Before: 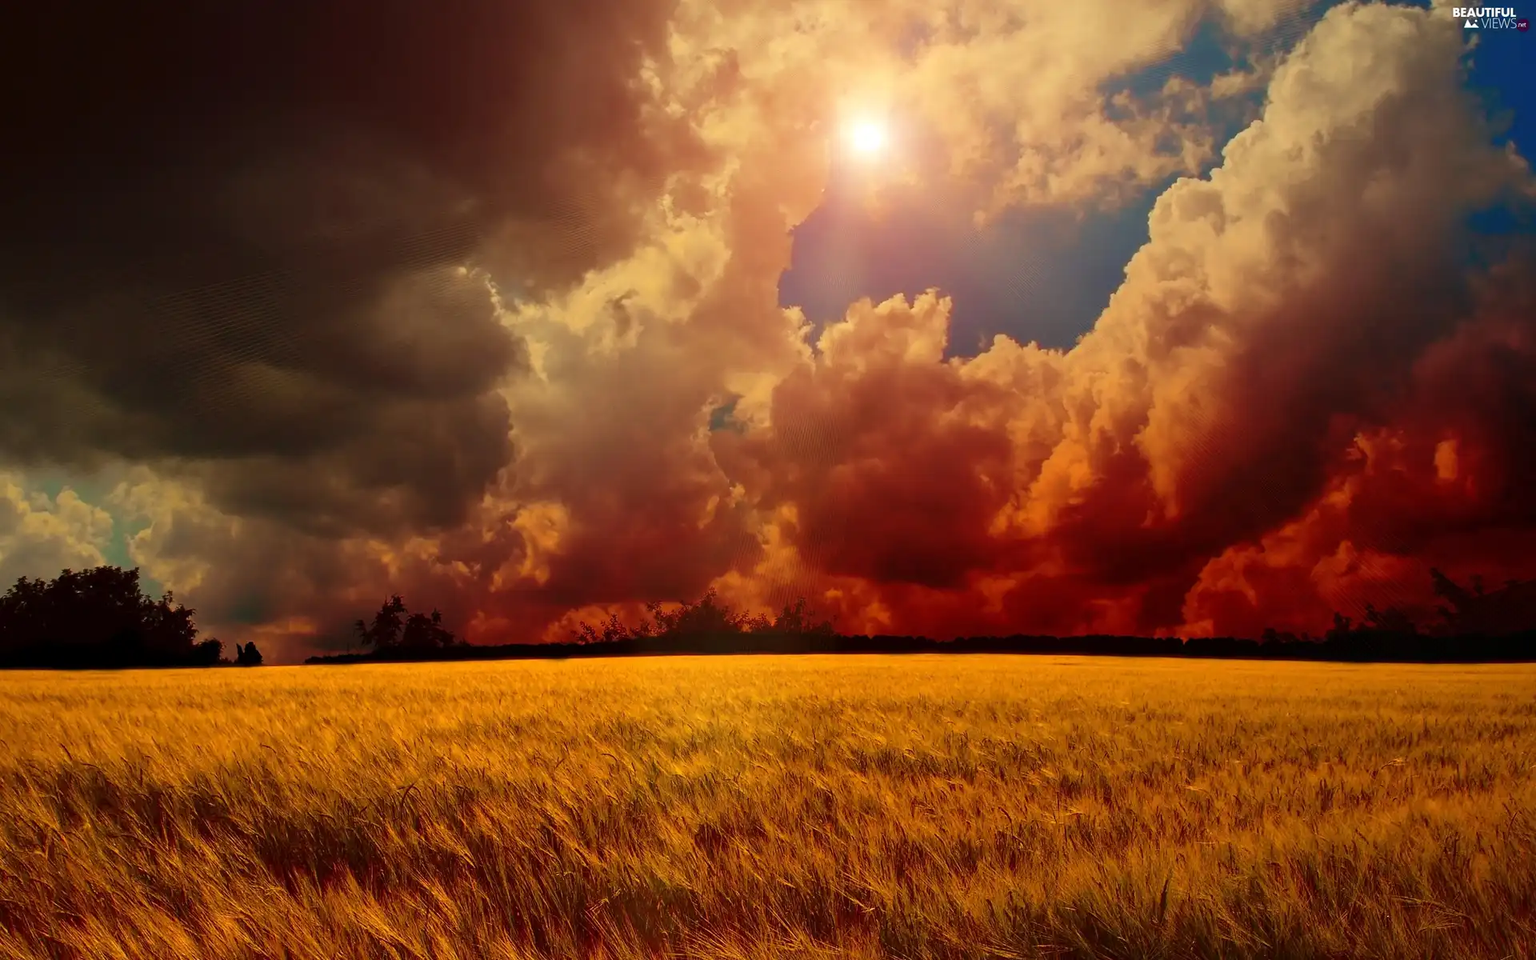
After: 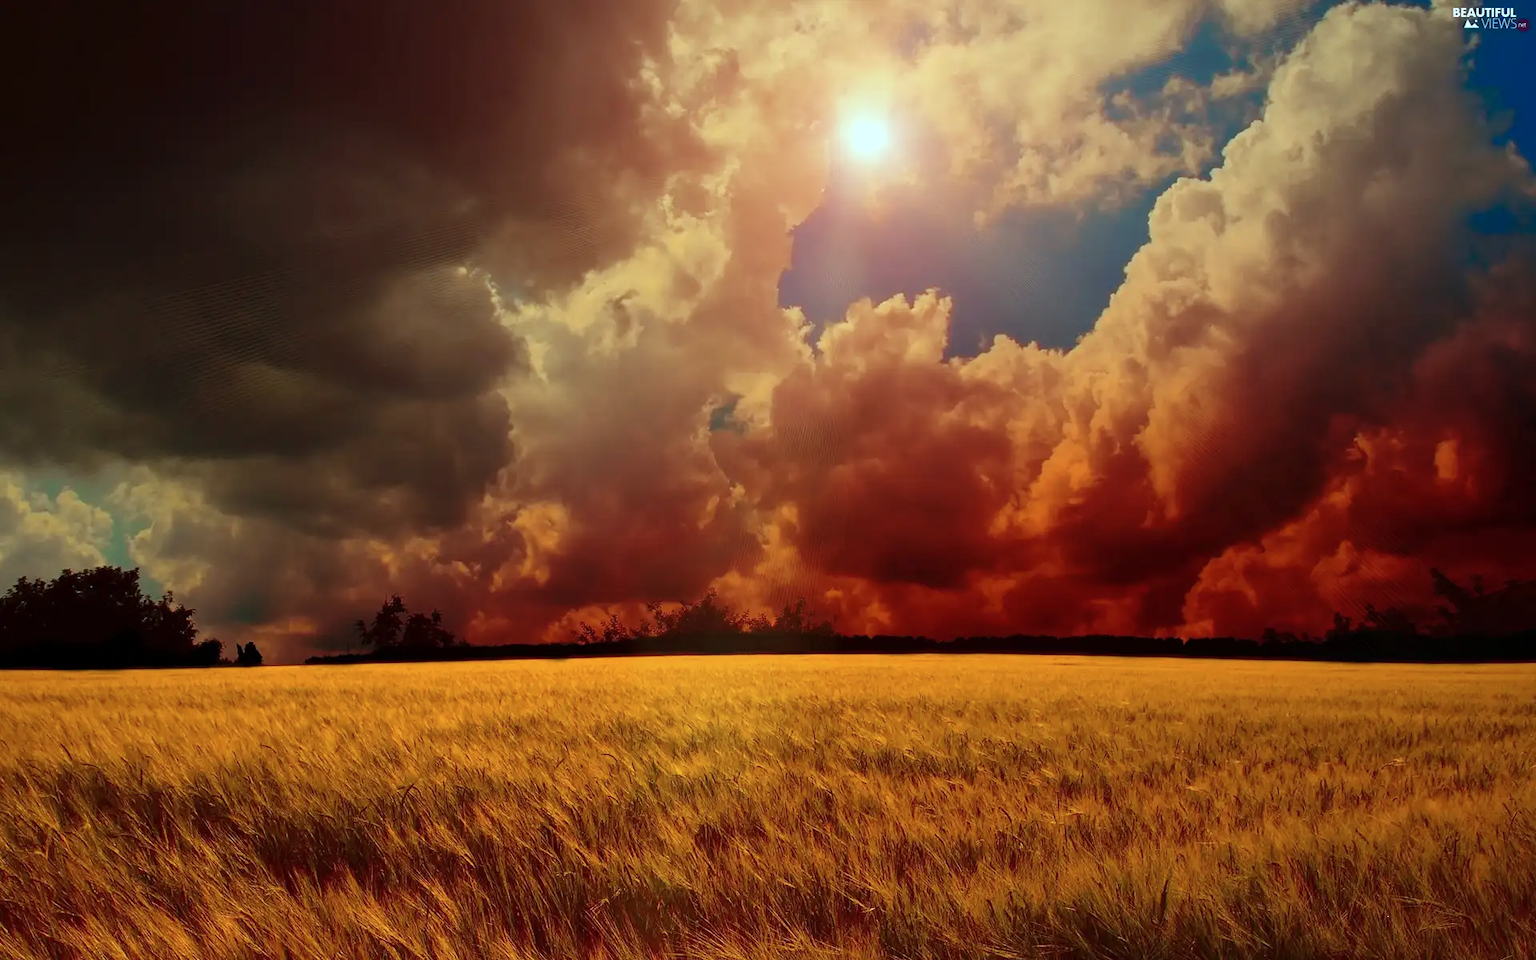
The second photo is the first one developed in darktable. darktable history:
color correction: highlights a* -9.92, highlights b* -9.96
